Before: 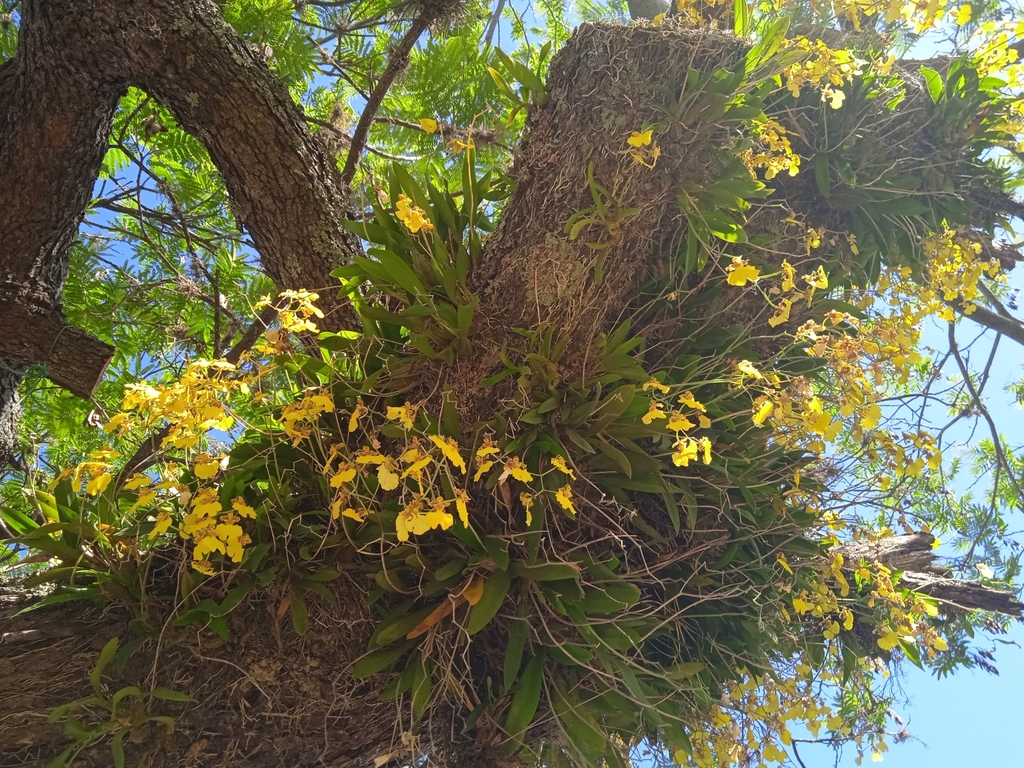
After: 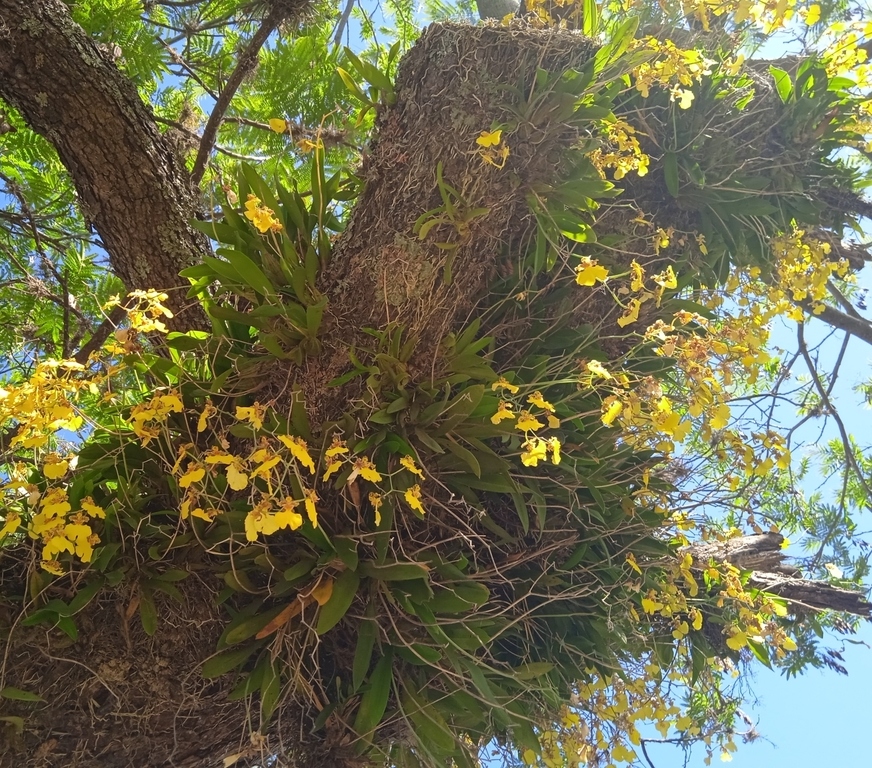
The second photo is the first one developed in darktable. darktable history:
crop and rotate: left 14.766%
